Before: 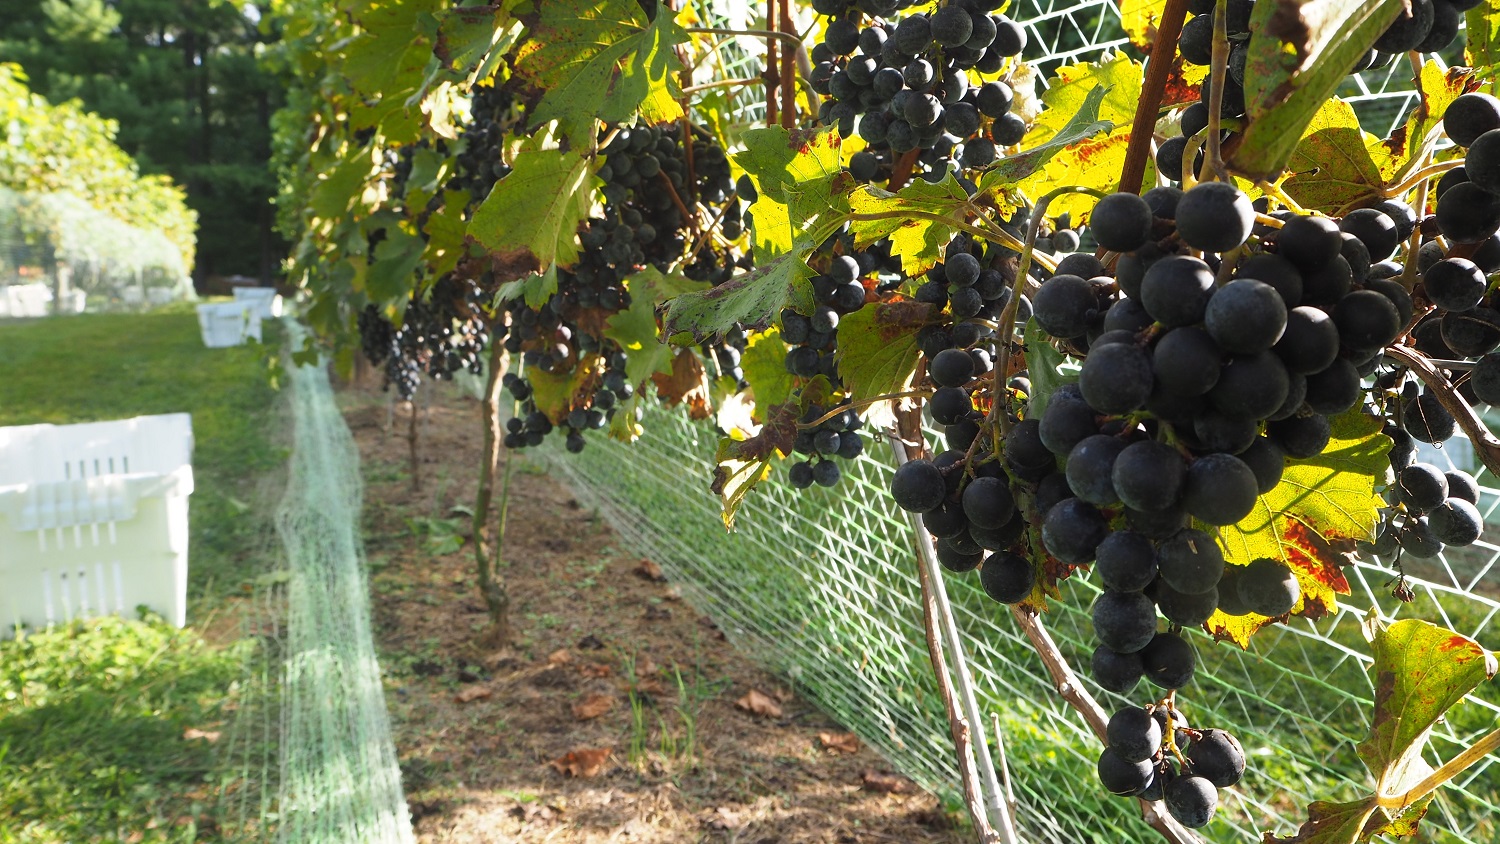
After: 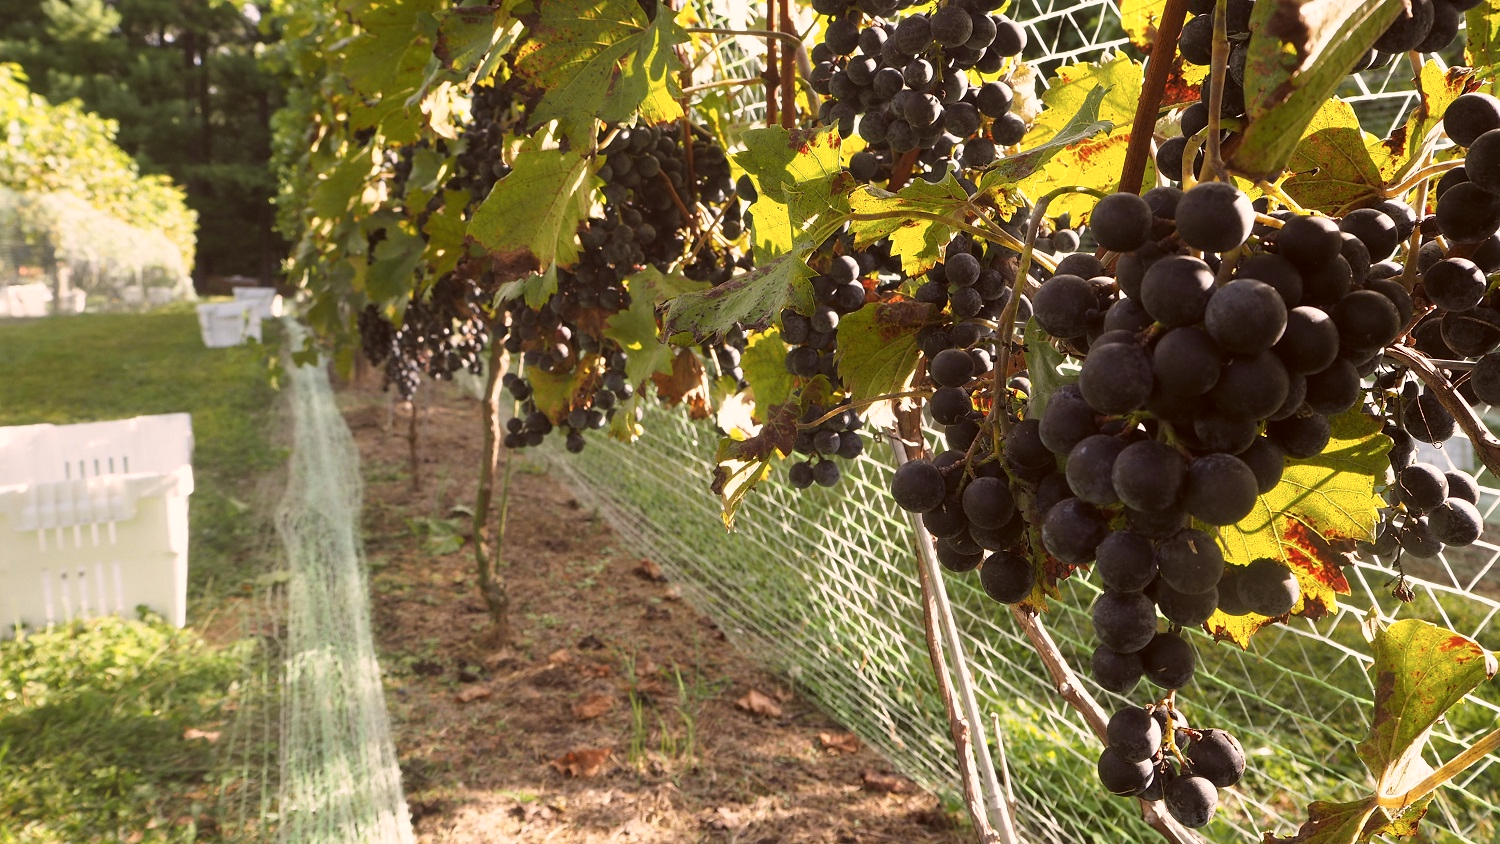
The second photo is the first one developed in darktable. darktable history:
color correction: highlights a* 10.17, highlights b* 9.73, shadows a* 8.79, shadows b* 8.61, saturation 0.821
